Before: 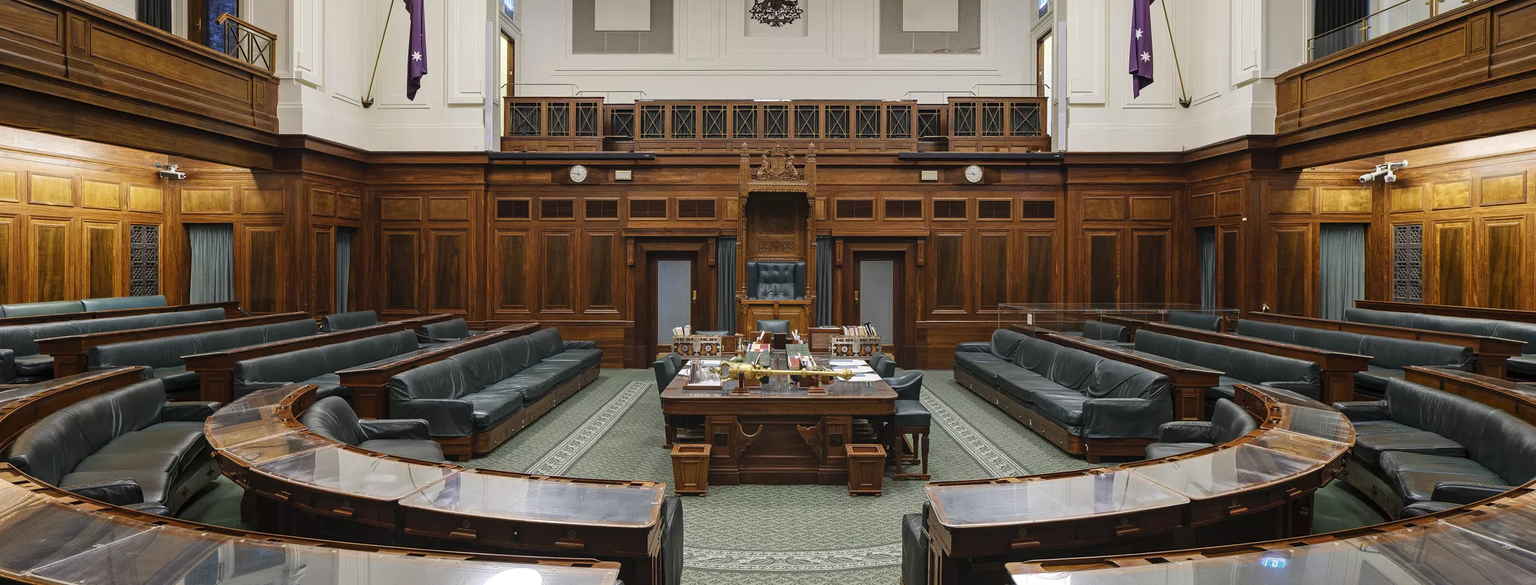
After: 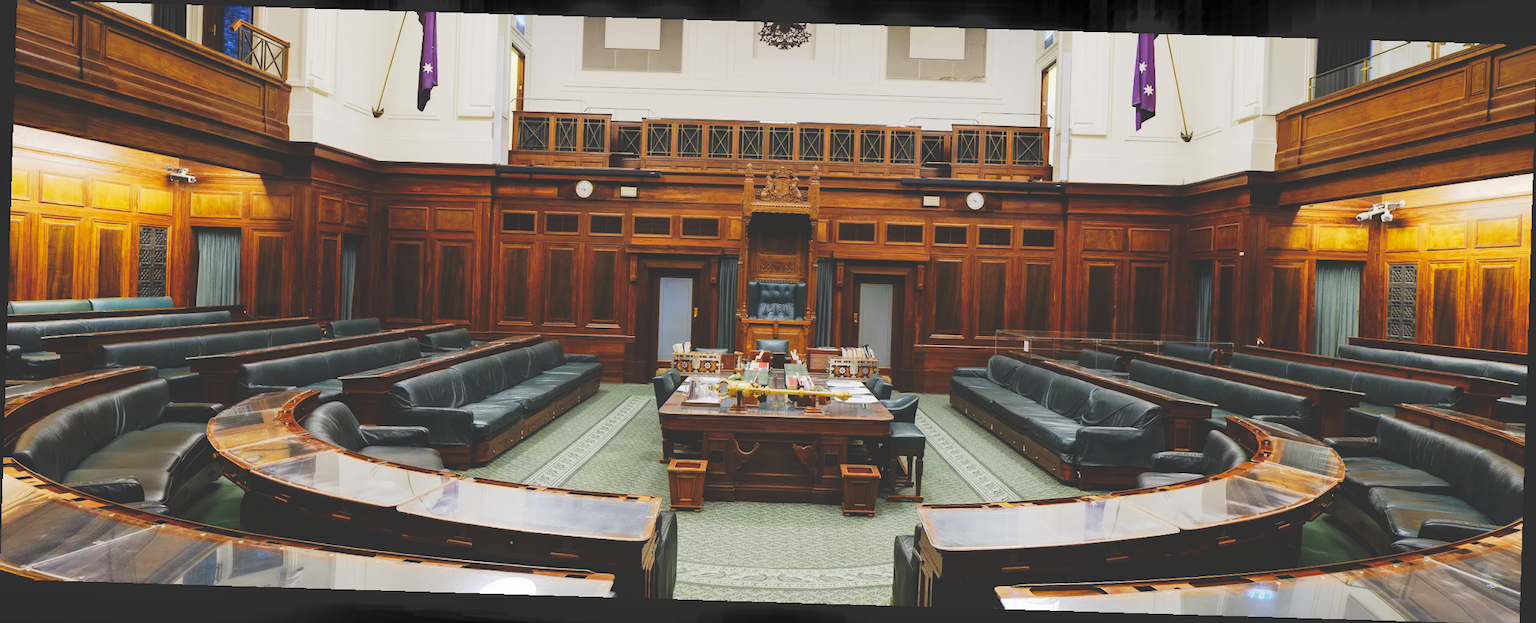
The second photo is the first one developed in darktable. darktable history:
rotate and perspective: rotation 1.72°, automatic cropping off
tone curve: curves: ch0 [(0, 0) (0.003, 0.19) (0.011, 0.192) (0.025, 0.192) (0.044, 0.194) (0.069, 0.196) (0.1, 0.197) (0.136, 0.198) (0.177, 0.216) (0.224, 0.236) (0.277, 0.269) (0.335, 0.331) (0.399, 0.418) (0.468, 0.515) (0.543, 0.621) (0.623, 0.725) (0.709, 0.804) (0.801, 0.859) (0.898, 0.913) (1, 1)], preserve colors none
contrast brightness saturation: brightness 0.09, saturation 0.19
color correction: highlights a* -0.137, highlights b* 0.137
contrast equalizer: octaves 7, y [[0.502, 0.505, 0.512, 0.529, 0.564, 0.588], [0.5 ×6], [0.502, 0.505, 0.512, 0.529, 0.564, 0.588], [0, 0.001, 0.001, 0.004, 0.008, 0.011], [0, 0.001, 0.001, 0.004, 0.008, 0.011]], mix -1
